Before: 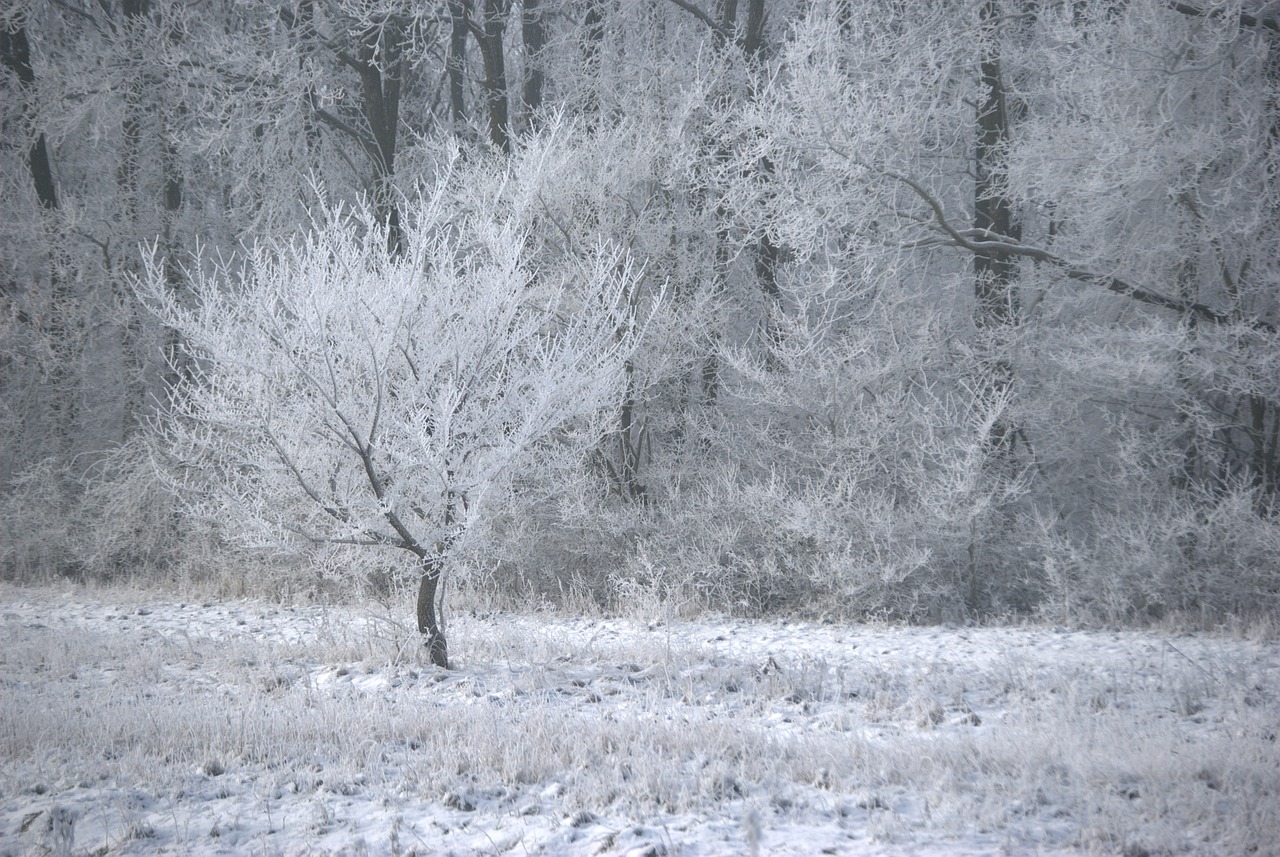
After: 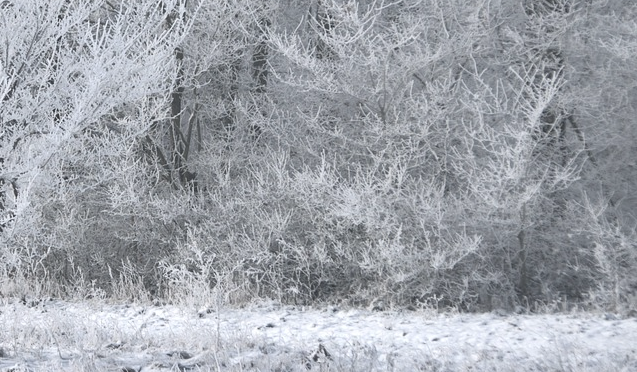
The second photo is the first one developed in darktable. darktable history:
crop: left 35.192%, top 36.575%, right 14.988%, bottom 19.945%
shadows and highlights: soften with gaussian
contrast brightness saturation: contrast 0.064, brightness -0.007, saturation -0.24
tone curve: curves: ch0 [(0, 0) (0.003, 0.003) (0.011, 0.006) (0.025, 0.015) (0.044, 0.025) (0.069, 0.034) (0.1, 0.052) (0.136, 0.092) (0.177, 0.157) (0.224, 0.228) (0.277, 0.305) (0.335, 0.392) (0.399, 0.466) (0.468, 0.543) (0.543, 0.612) (0.623, 0.692) (0.709, 0.78) (0.801, 0.865) (0.898, 0.935) (1, 1)], color space Lab, independent channels, preserve colors none
